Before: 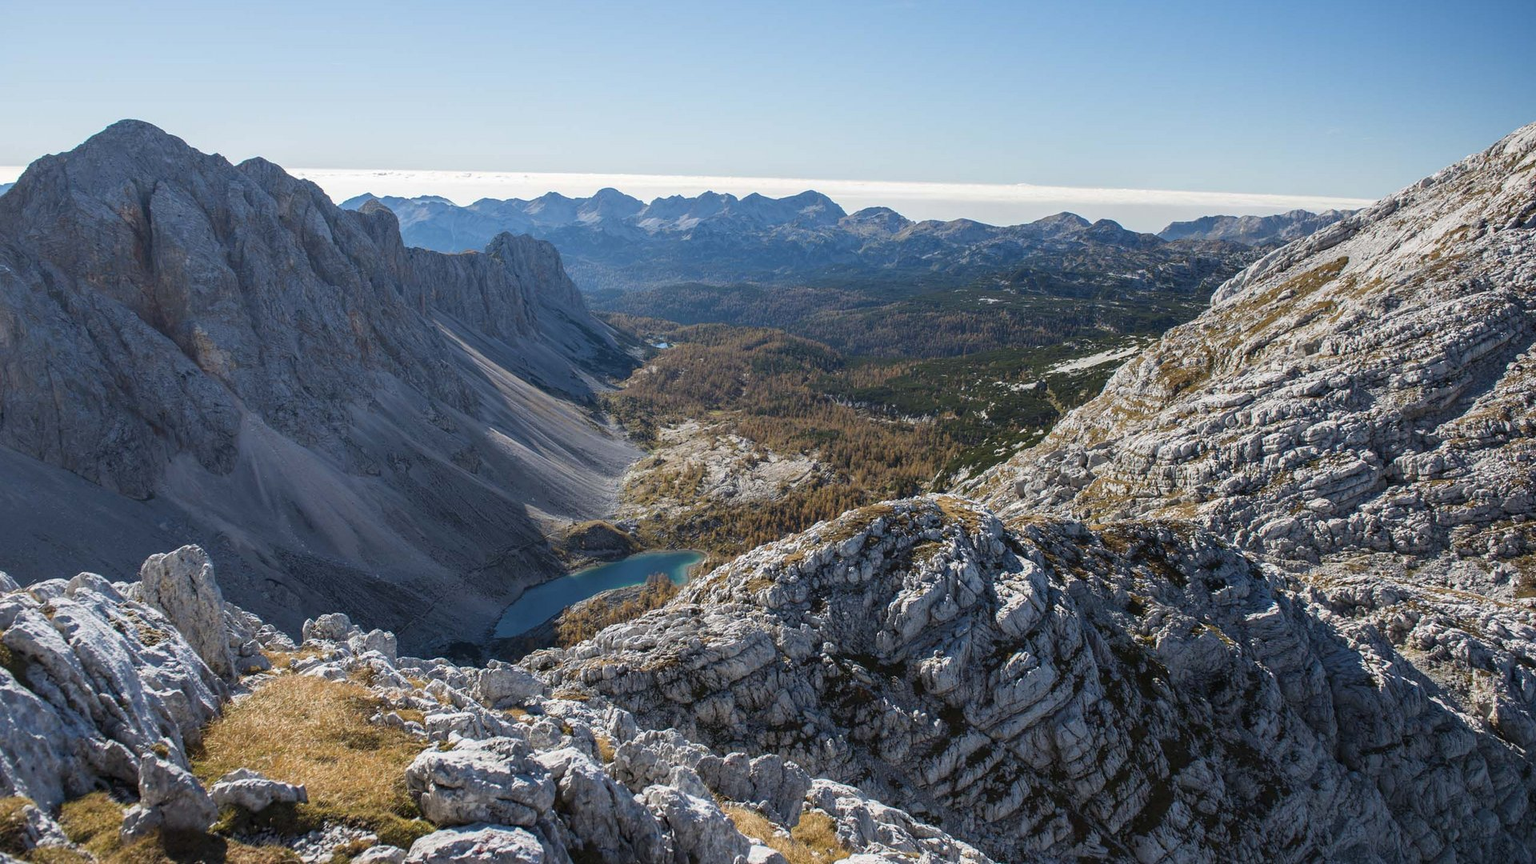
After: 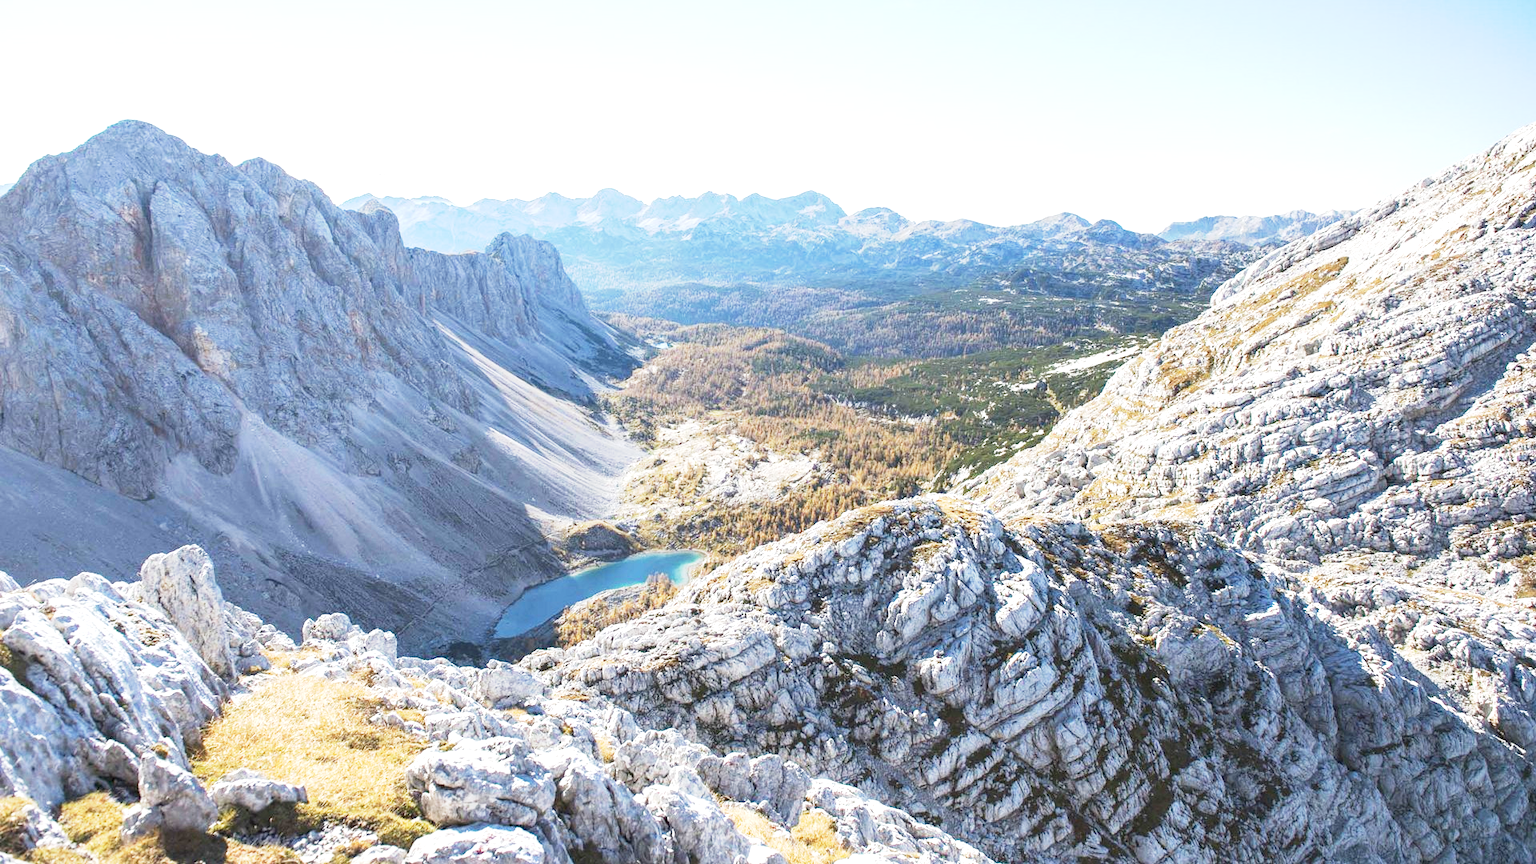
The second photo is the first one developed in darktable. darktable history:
base curve: curves: ch0 [(0, 0) (0.088, 0.125) (0.176, 0.251) (0.354, 0.501) (0.613, 0.749) (1, 0.877)], preserve colors none
exposure: black level correction 0, exposure 1.741 EV, compensate exposure bias true, compensate highlight preservation false
